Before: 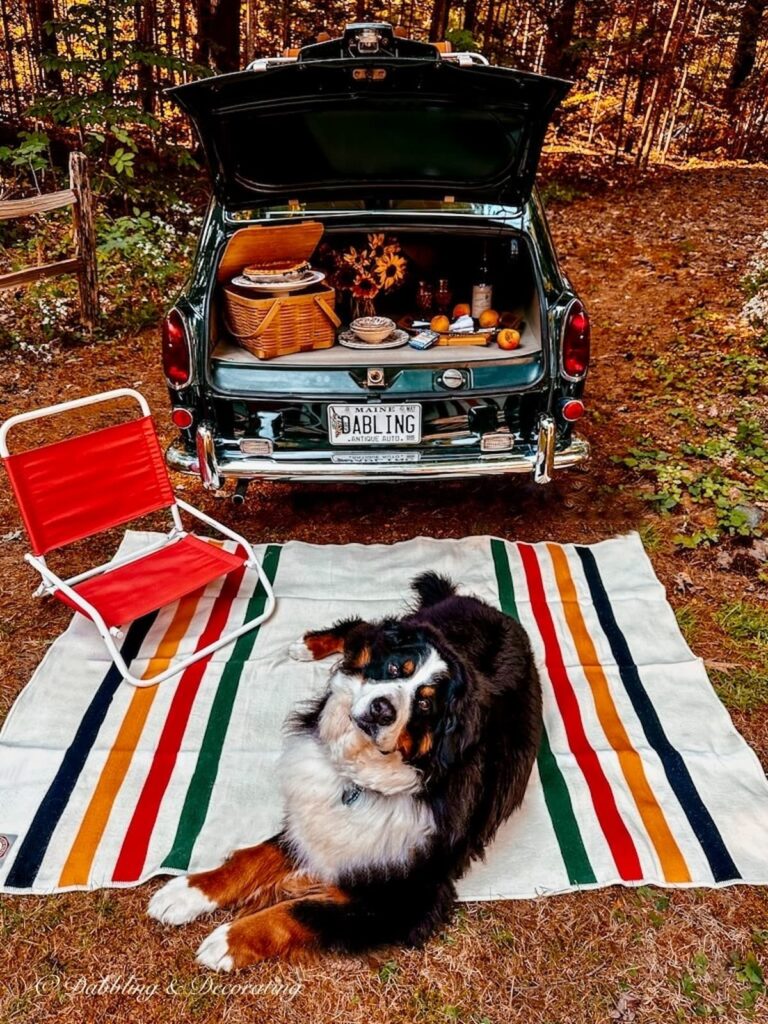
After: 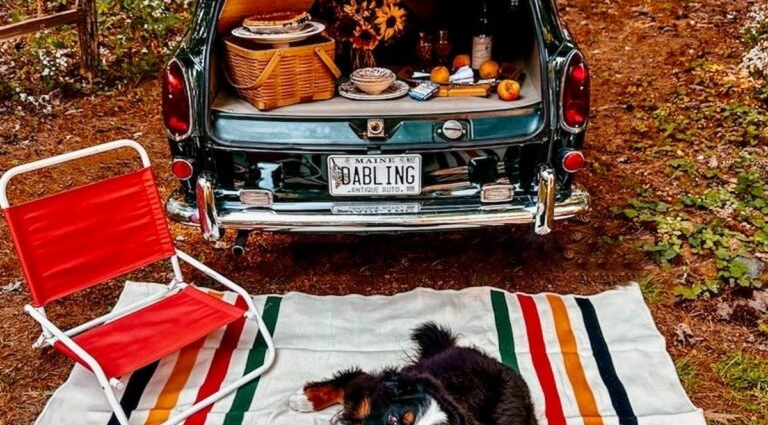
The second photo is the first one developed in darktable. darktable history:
crop and rotate: top 24.398%, bottom 34.054%
